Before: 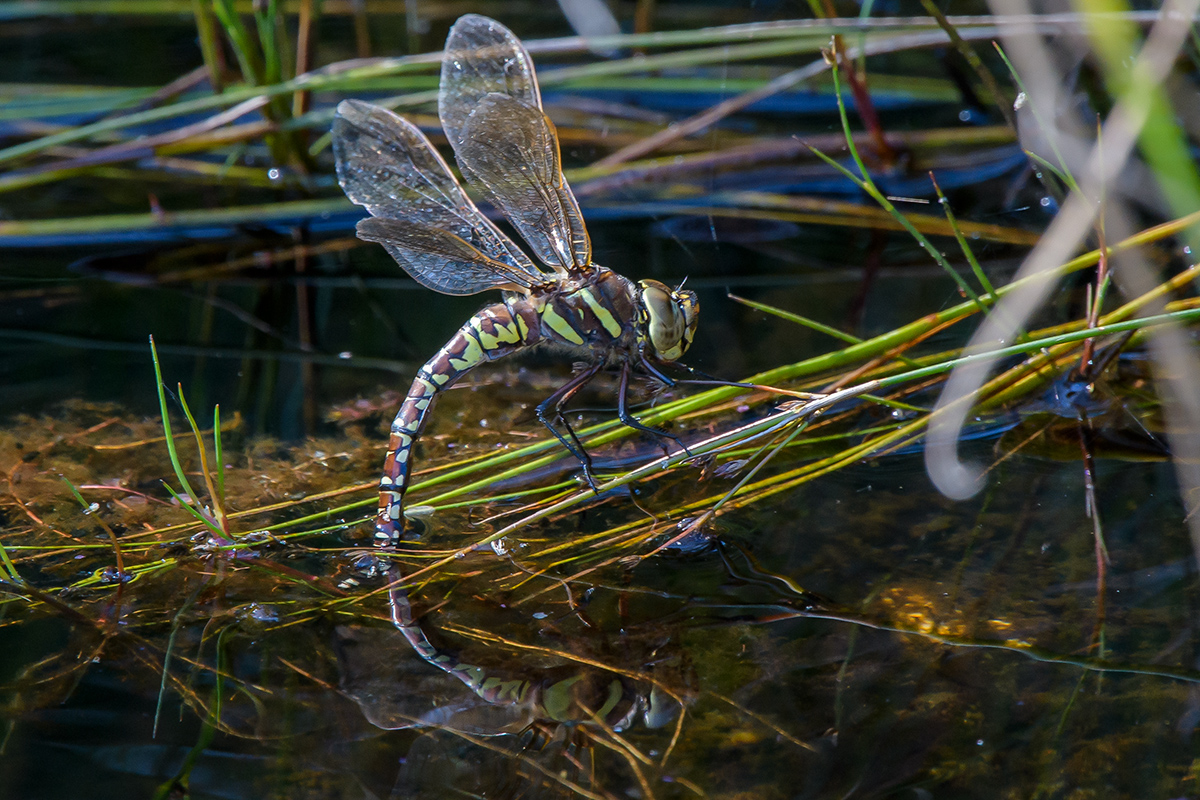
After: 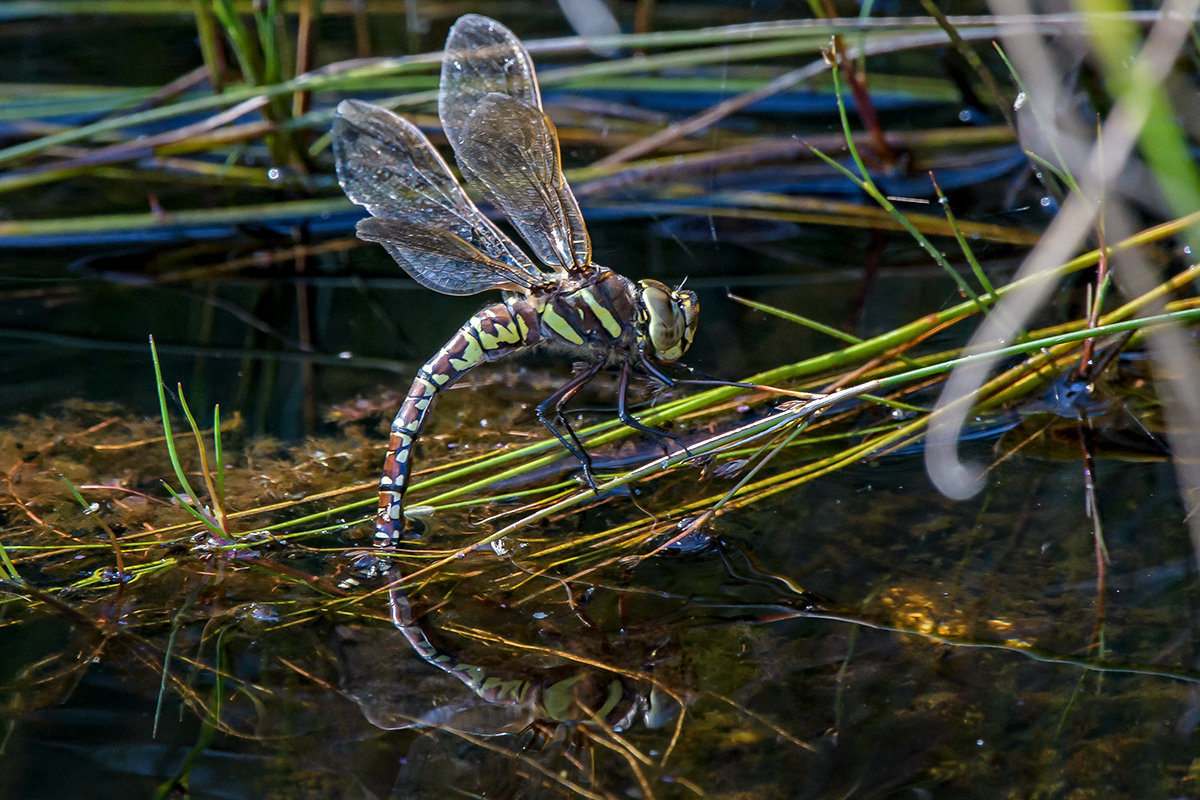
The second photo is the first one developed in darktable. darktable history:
contrast equalizer: y [[0.5, 0.501, 0.525, 0.597, 0.58, 0.514], [0.5 ×6], [0.5 ×6], [0 ×6], [0 ×6]], mix 0.601
